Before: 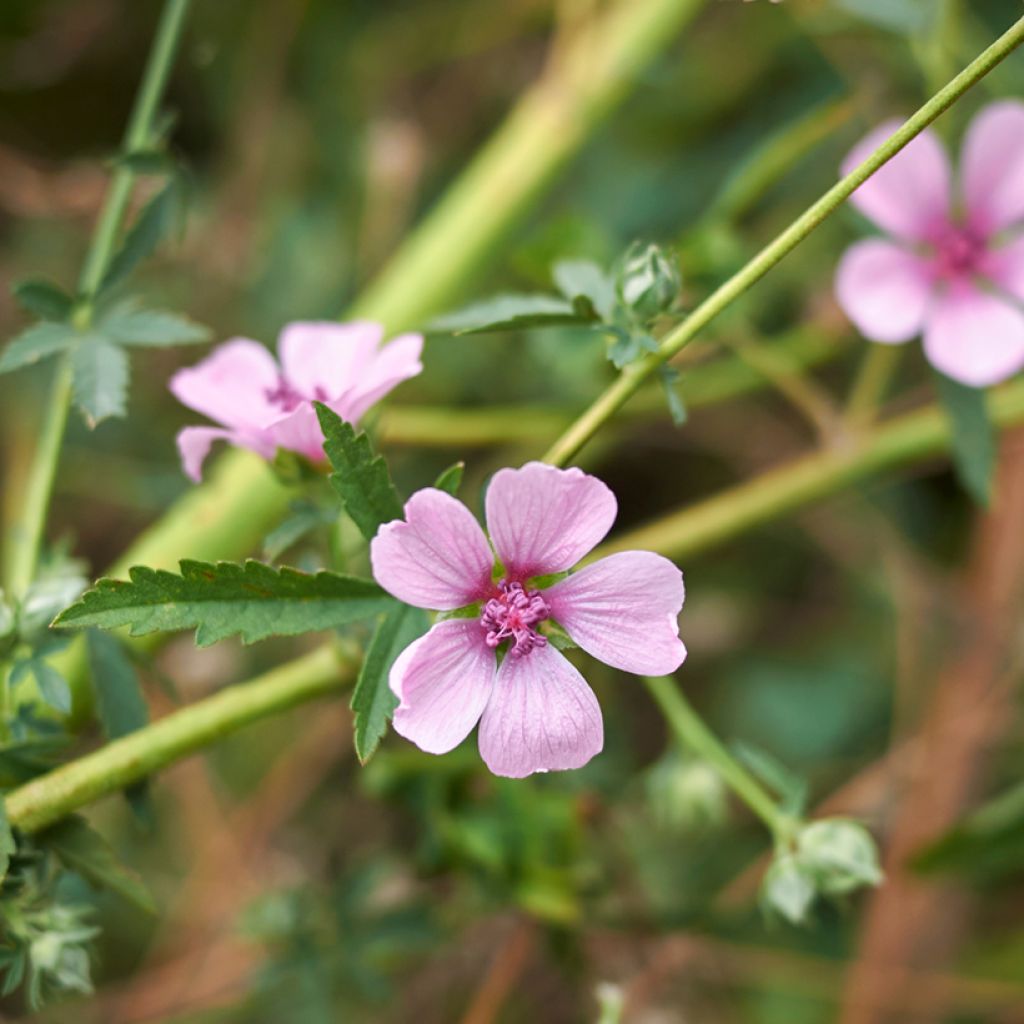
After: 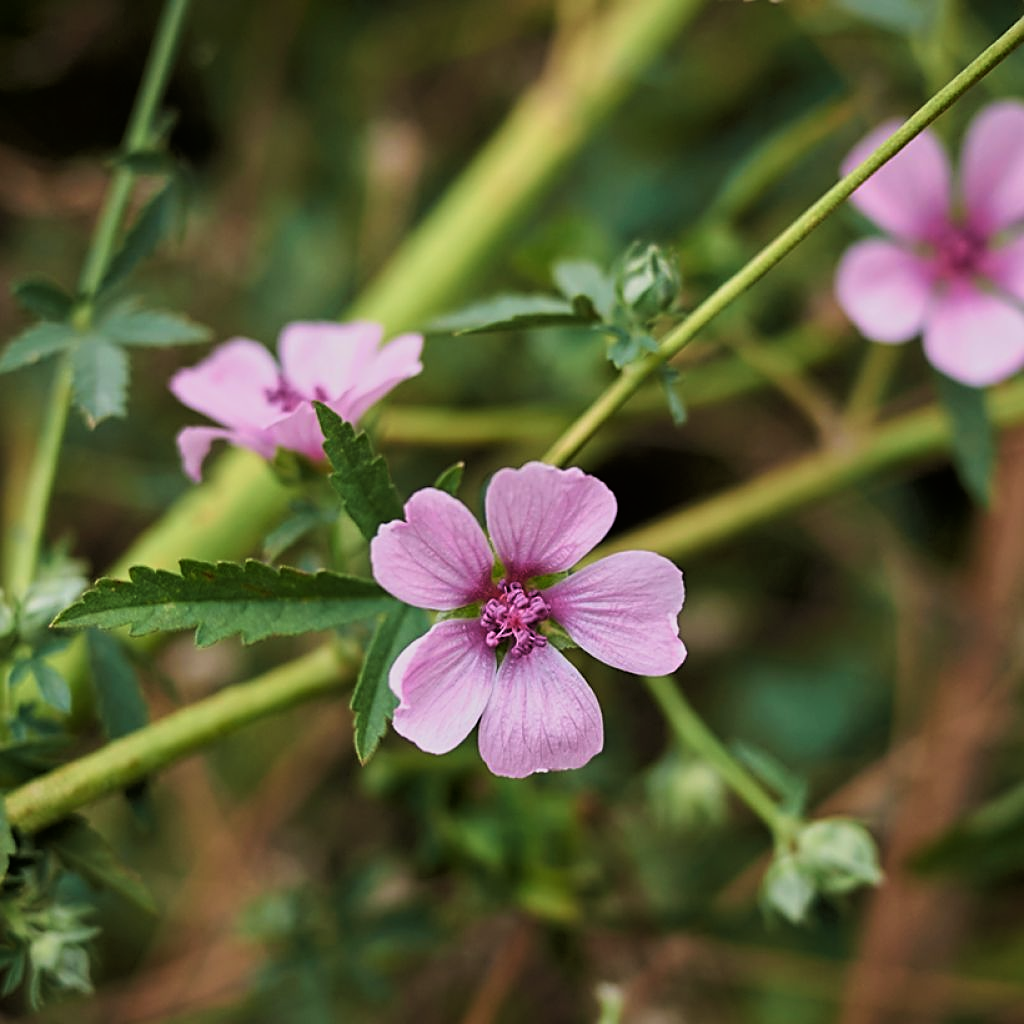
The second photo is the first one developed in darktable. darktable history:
velvia: on, module defaults
tone curve: curves: ch0 [(0, 0) (0.118, 0.034) (0.182, 0.124) (0.265, 0.214) (0.504, 0.508) (0.783, 0.825) (1, 1)], color space Lab, linked channels, preserve colors none
sharpen: on, module defaults
exposure: exposure -0.582 EV, compensate highlight preservation false
